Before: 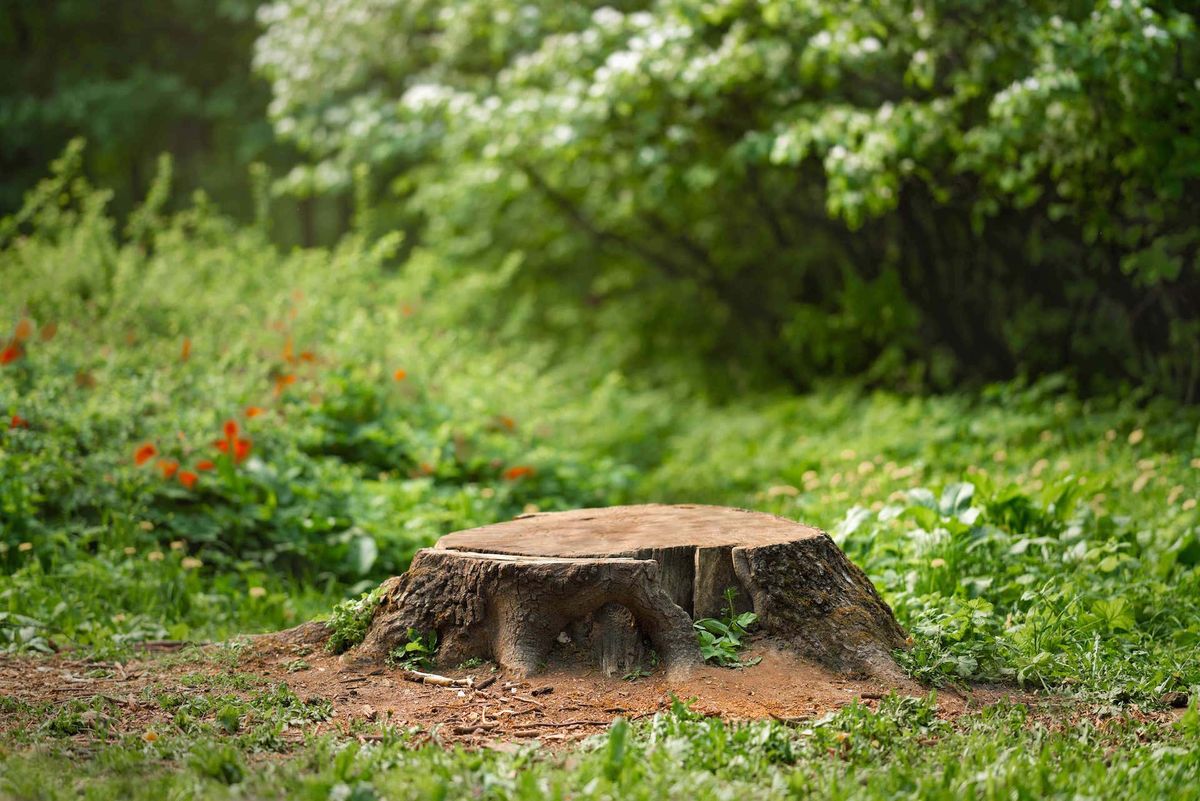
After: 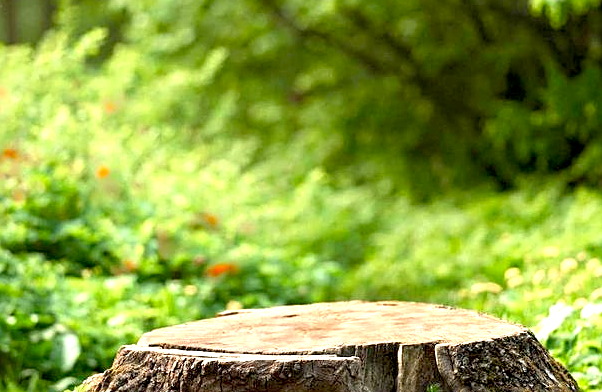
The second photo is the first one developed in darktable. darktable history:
exposure: black level correction 0.008, exposure 0.968 EV, compensate highlight preservation false
crop: left 24.763%, top 25.423%, right 25.024%, bottom 25.544%
sharpen: on, module defaults
